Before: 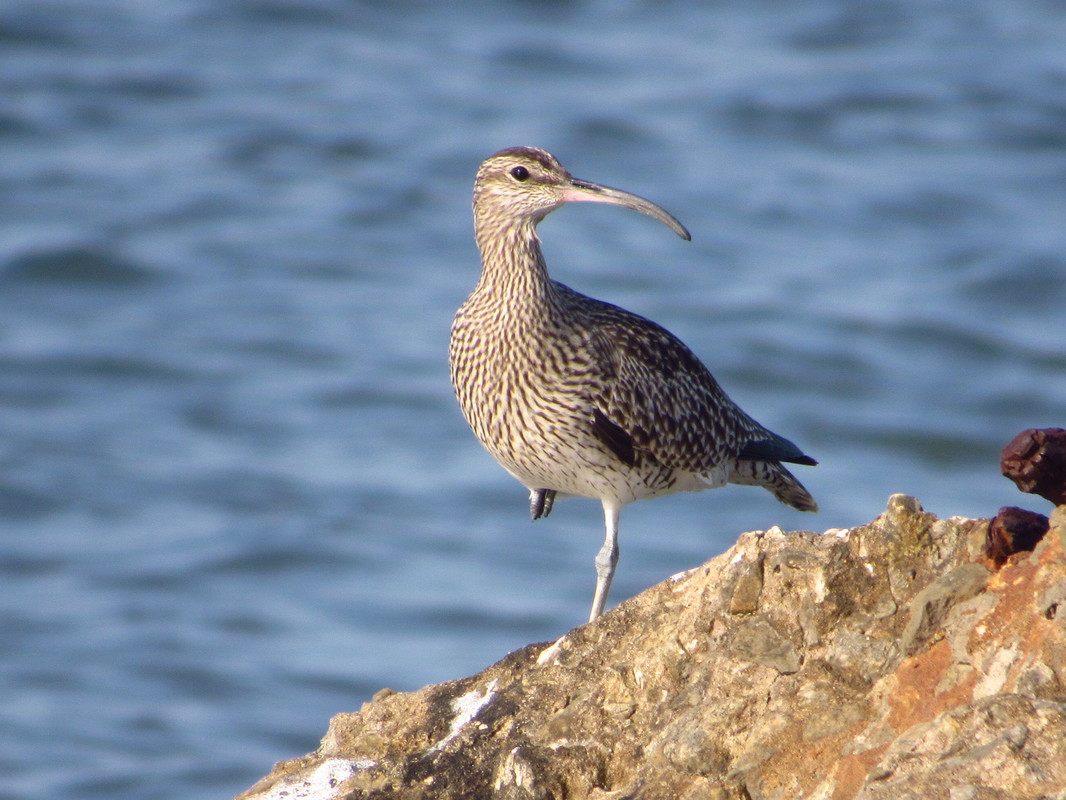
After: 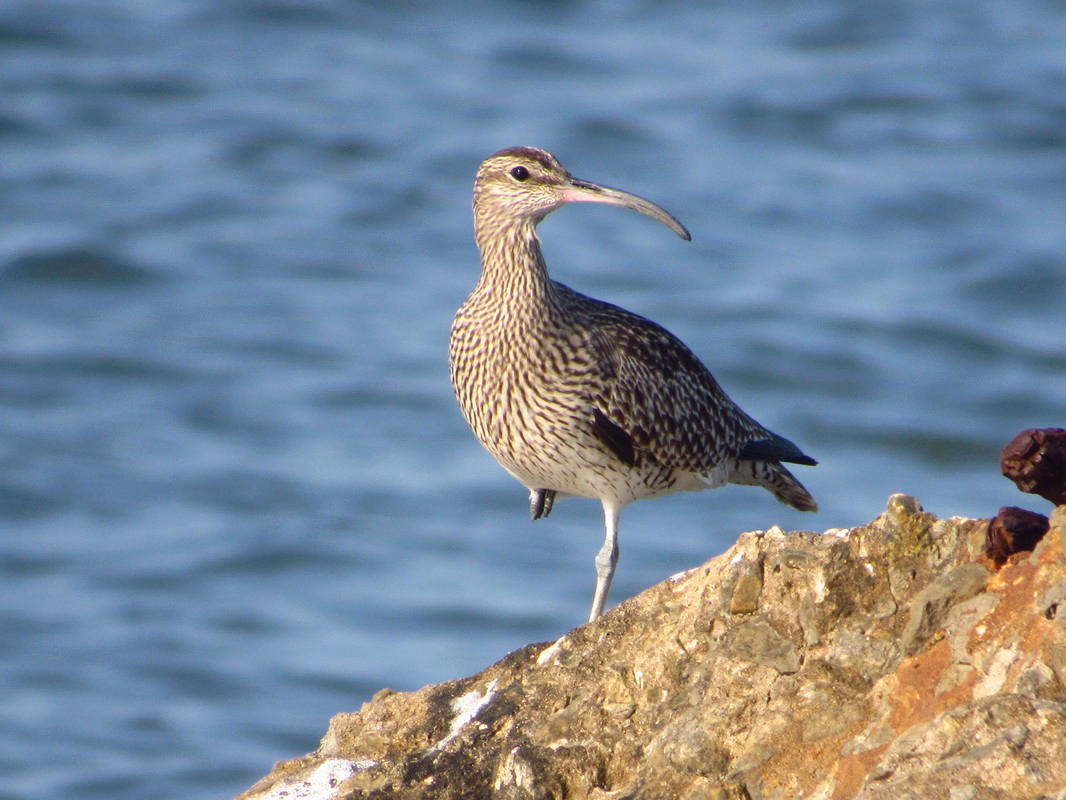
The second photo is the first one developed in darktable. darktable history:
color balance rgb: shadows lift › luminance -9.795%, shadows lift › chroma 0.748%, shadows lift › hue 114.51°, perceptual saturation grading › global saturation 2.357%, global vibrance 20%
